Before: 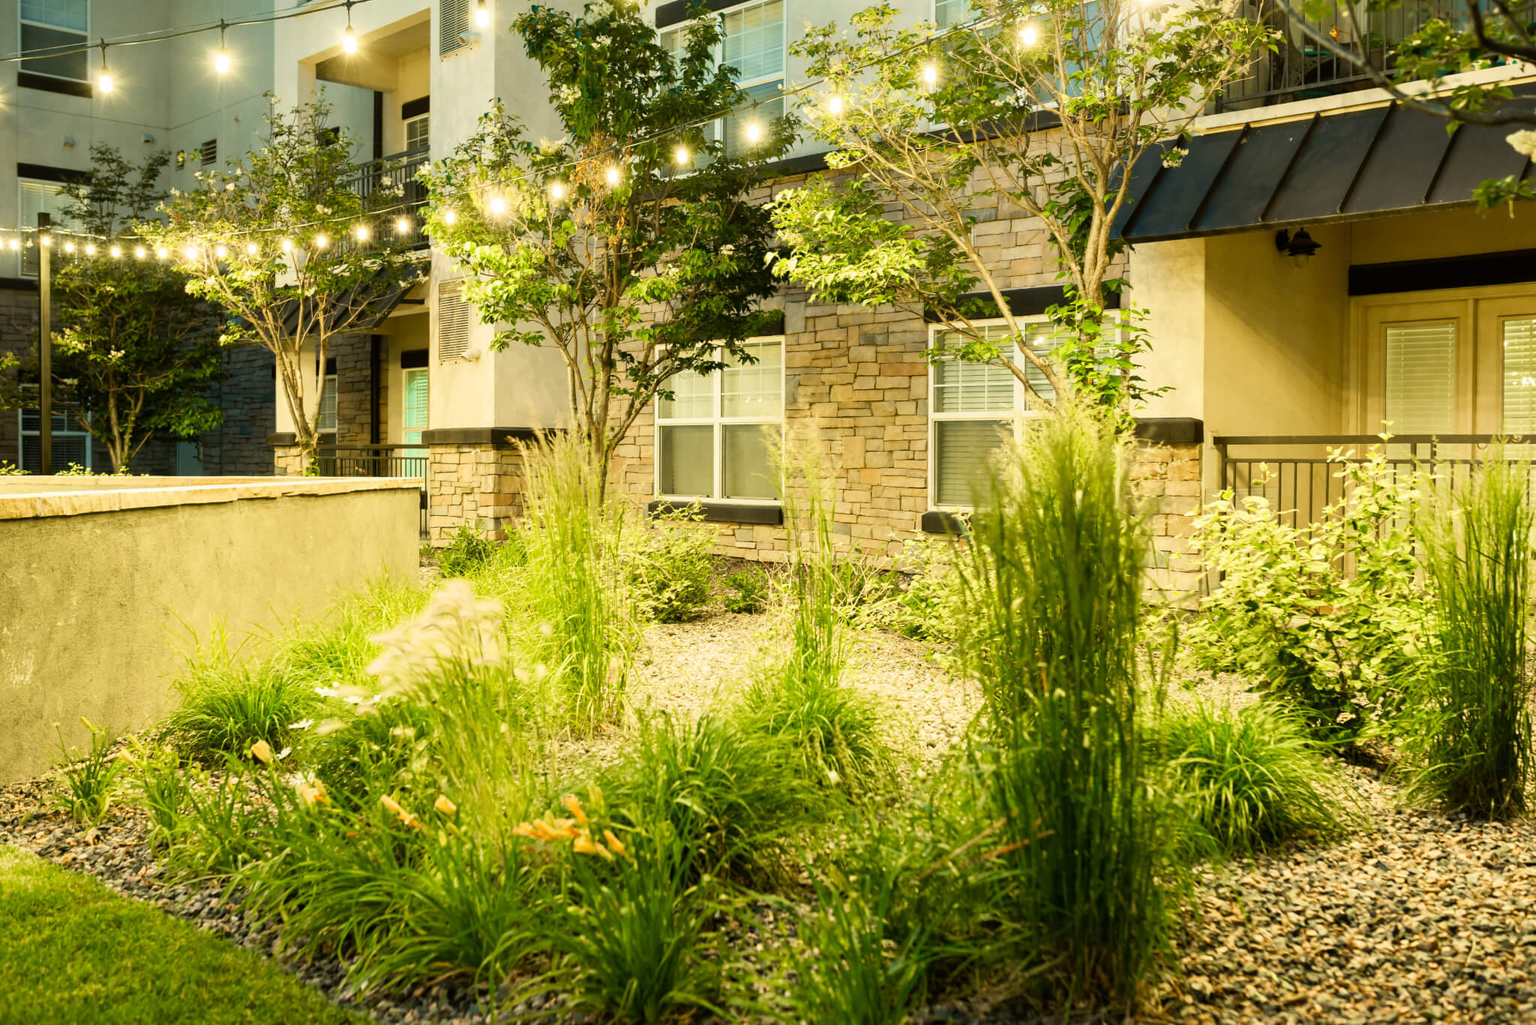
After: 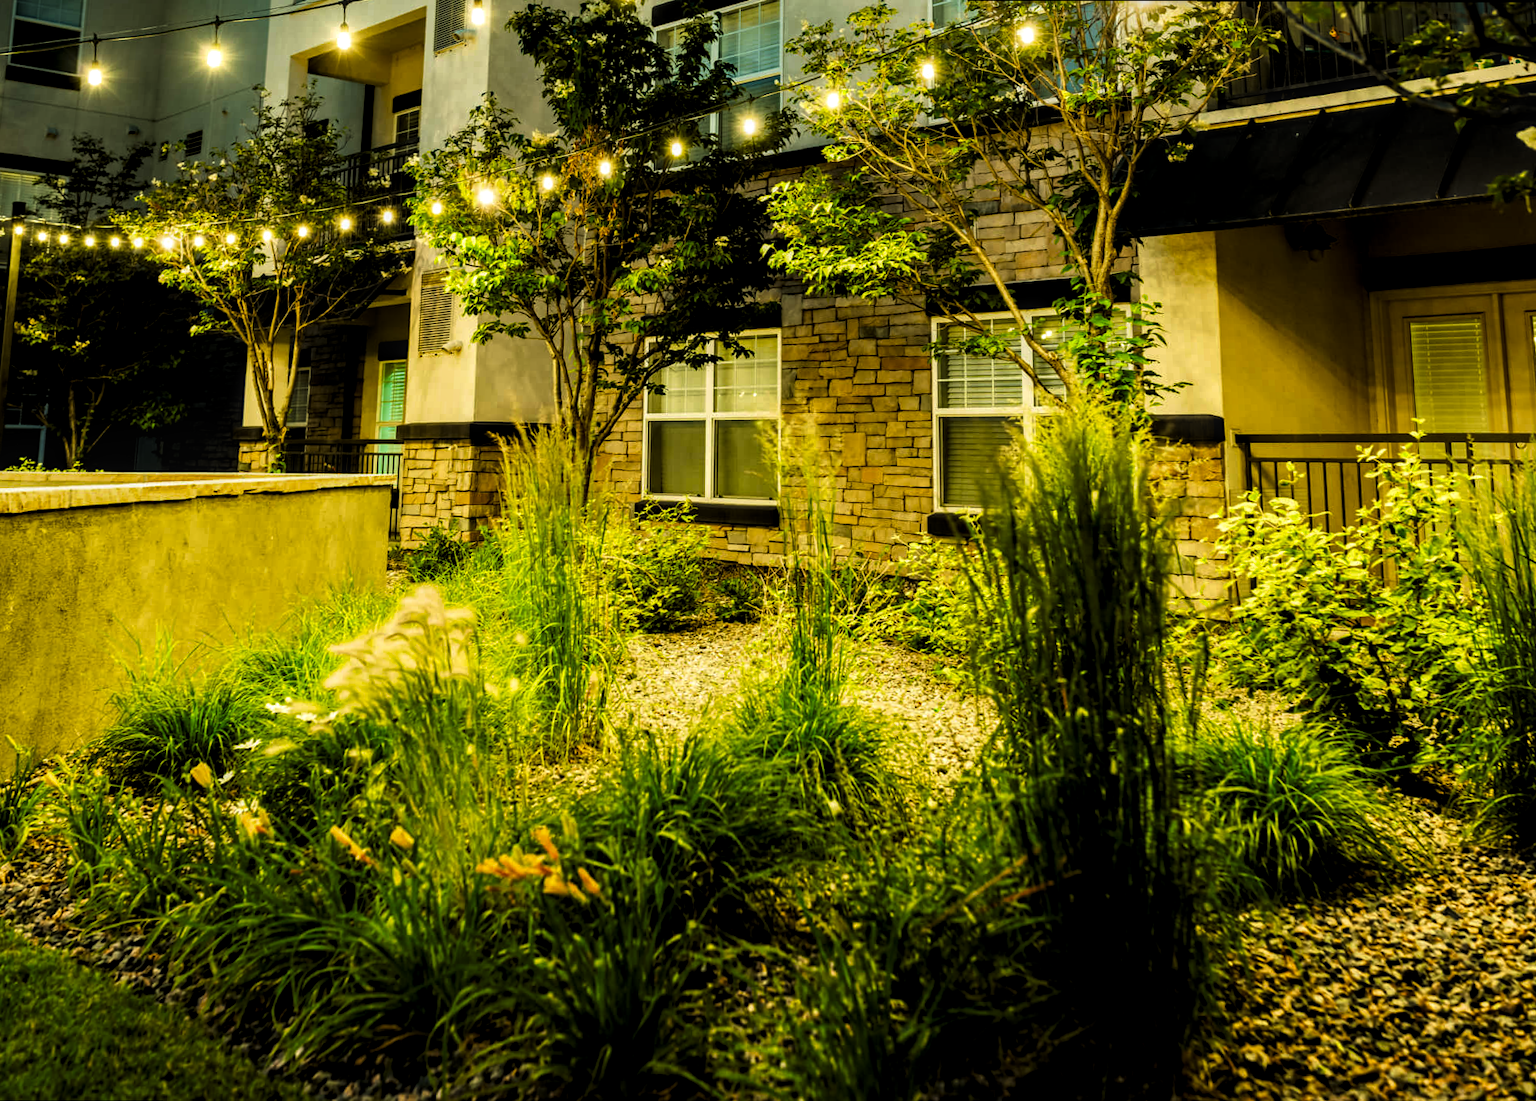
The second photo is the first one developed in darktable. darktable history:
local contrast: detail 130%
color correction: saturation 1.8
levels: mode automatic, black 8.58%, gray 59.42%, levels [0, 0.445, 1]
rotate and perspective: rotation 0.215°, lens shift (vertical) -0.139, crop left 0.069, crop right 0.939, crop top 0.002, crop bottom 0.996
